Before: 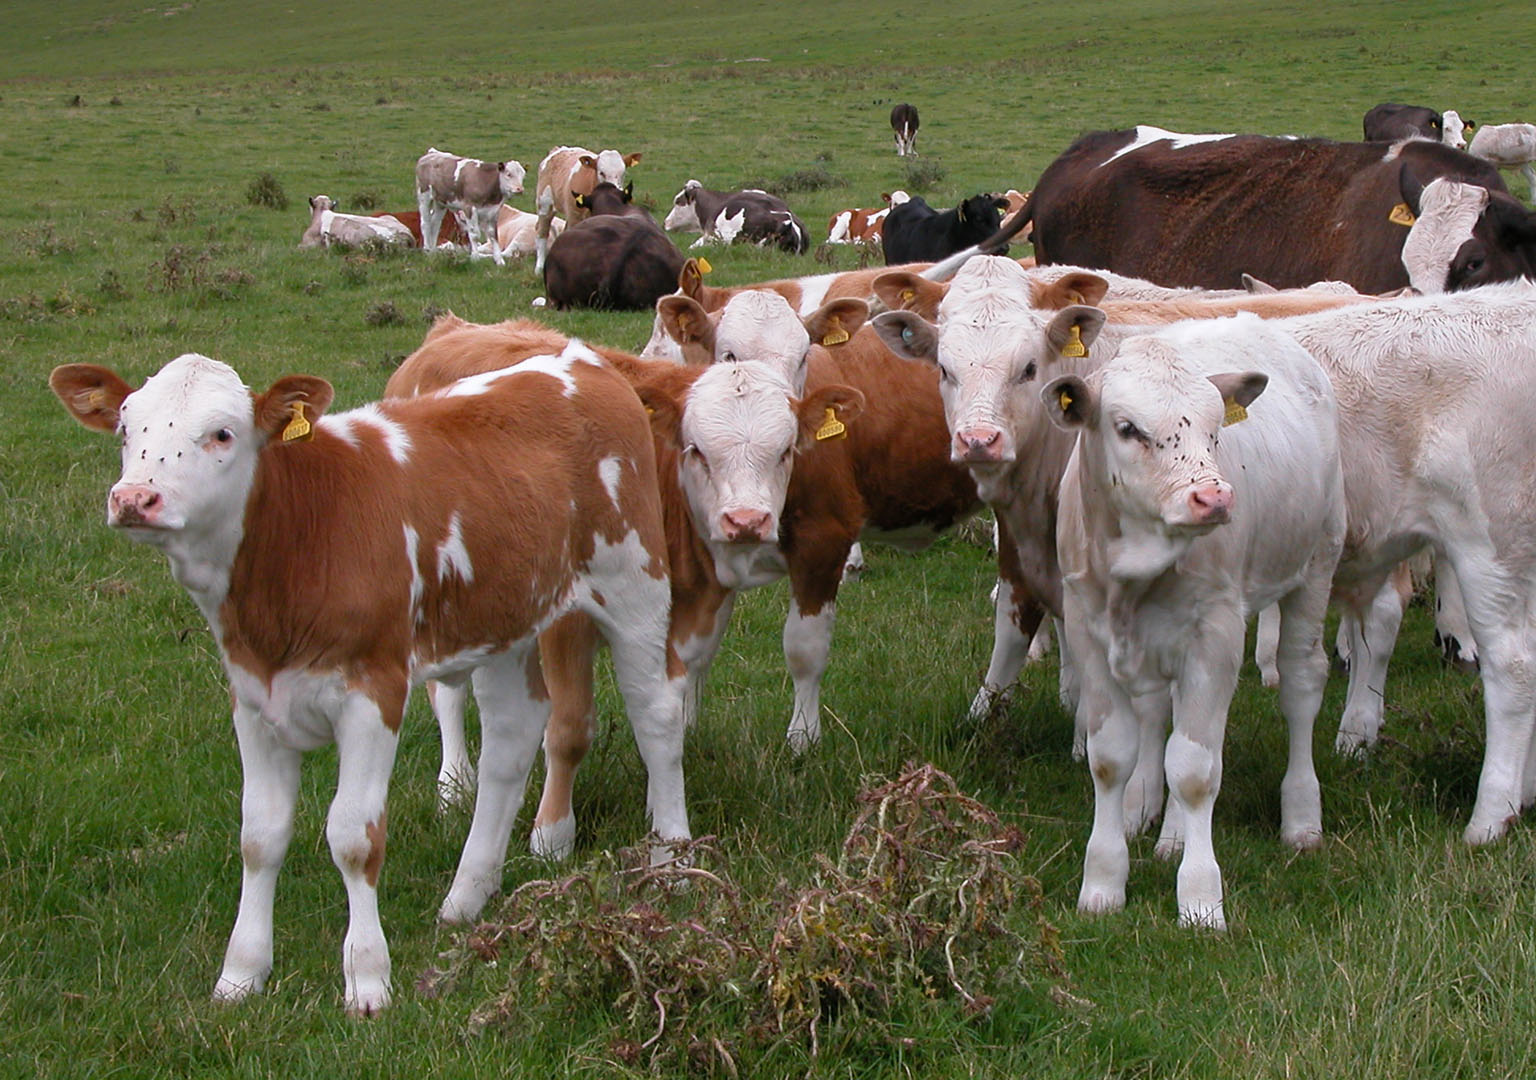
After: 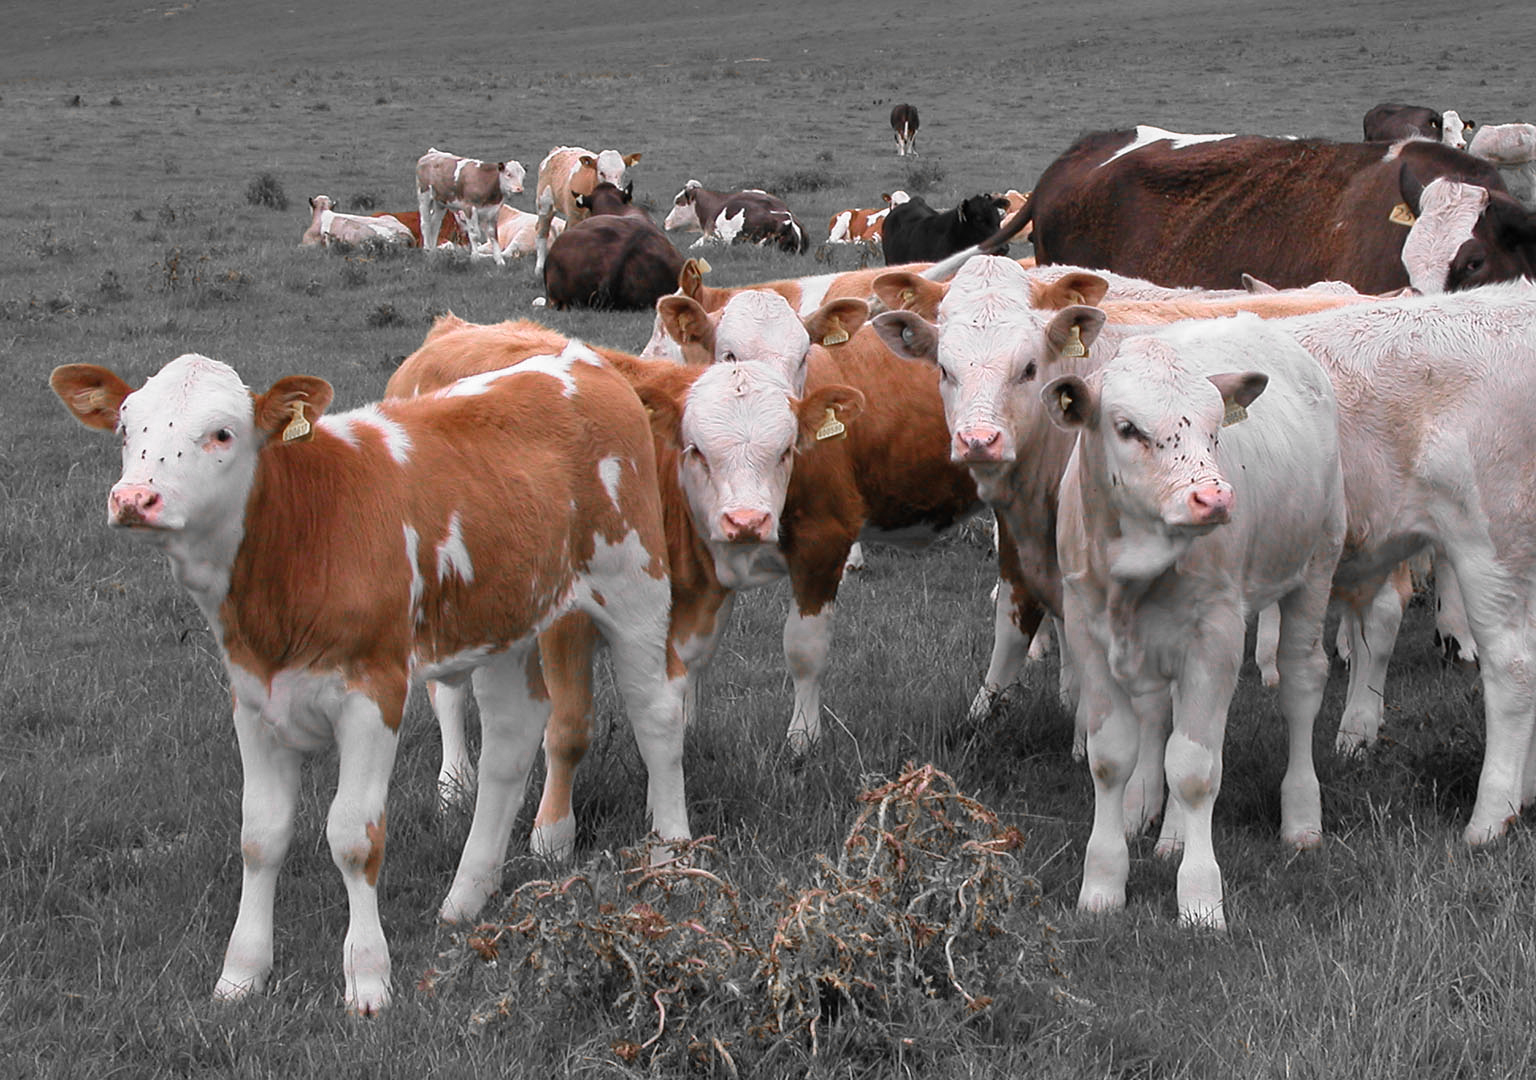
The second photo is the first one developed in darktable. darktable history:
color zones: curves: ch0 [(0, 0.65) (0.096, 0.644) (0.221, 0.539) (0.429, 0.5) (0.571, 0.5) (0.714, 0.5) (0.857, 0.5) (1, 0.65)]; ch1 [(0, 0.5) (0.143, 0.5) (0.257, -0.002) (0.429, 0.04) (0.571, -0.001) (0.714, -0.015) (0.857, 0.024) (1, 0.5)]
color balance rgb: perceptual saturation grading › global saturation 0.311%
shadows and highlights: shadows 52.85, soften with gaussian
